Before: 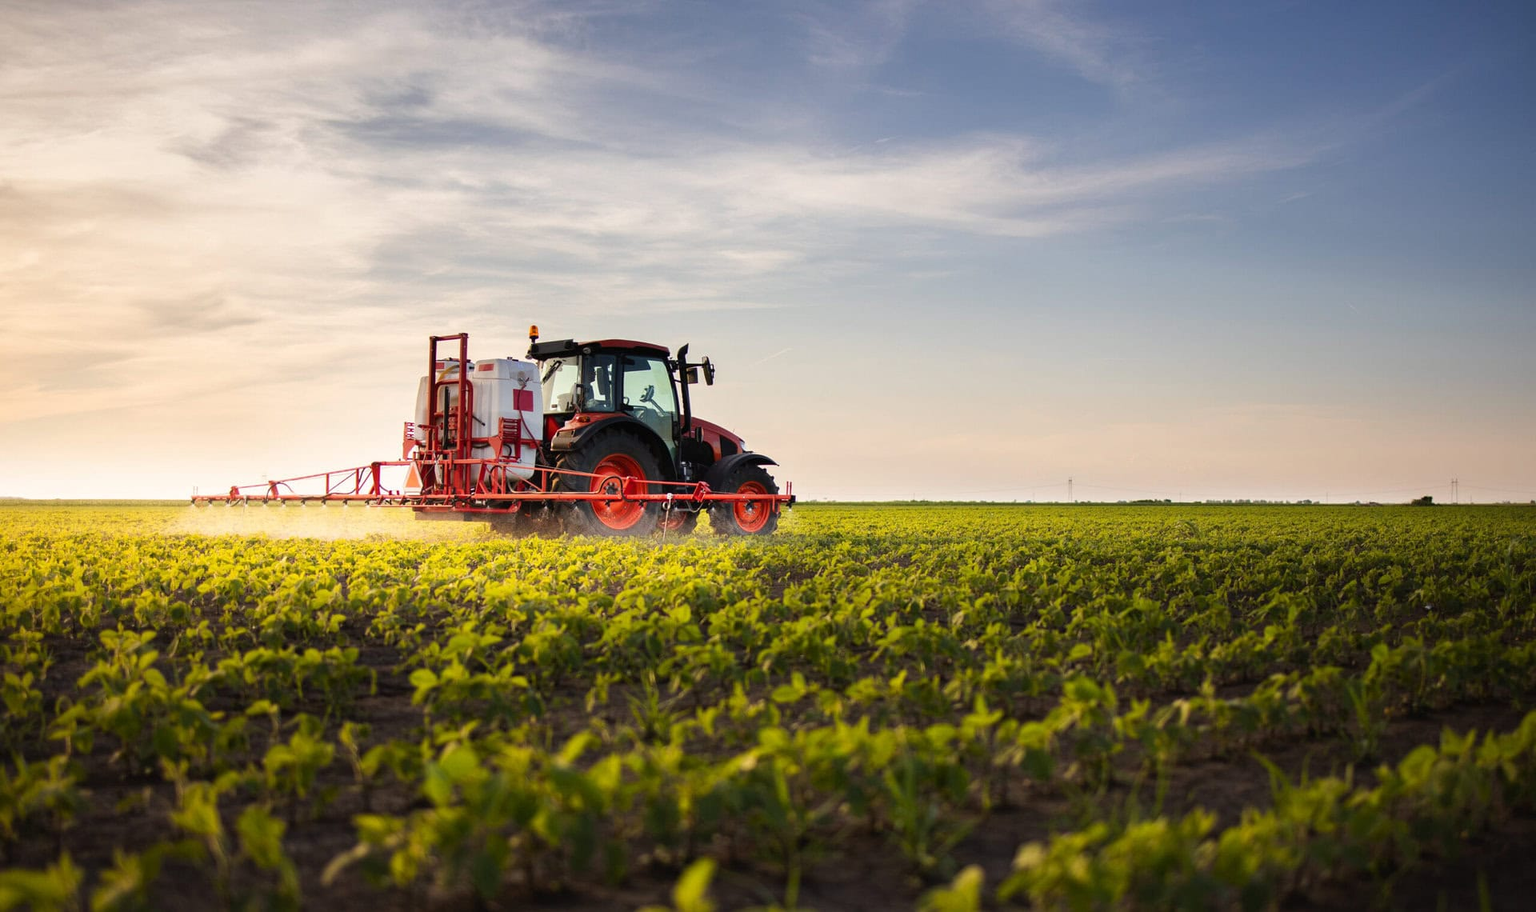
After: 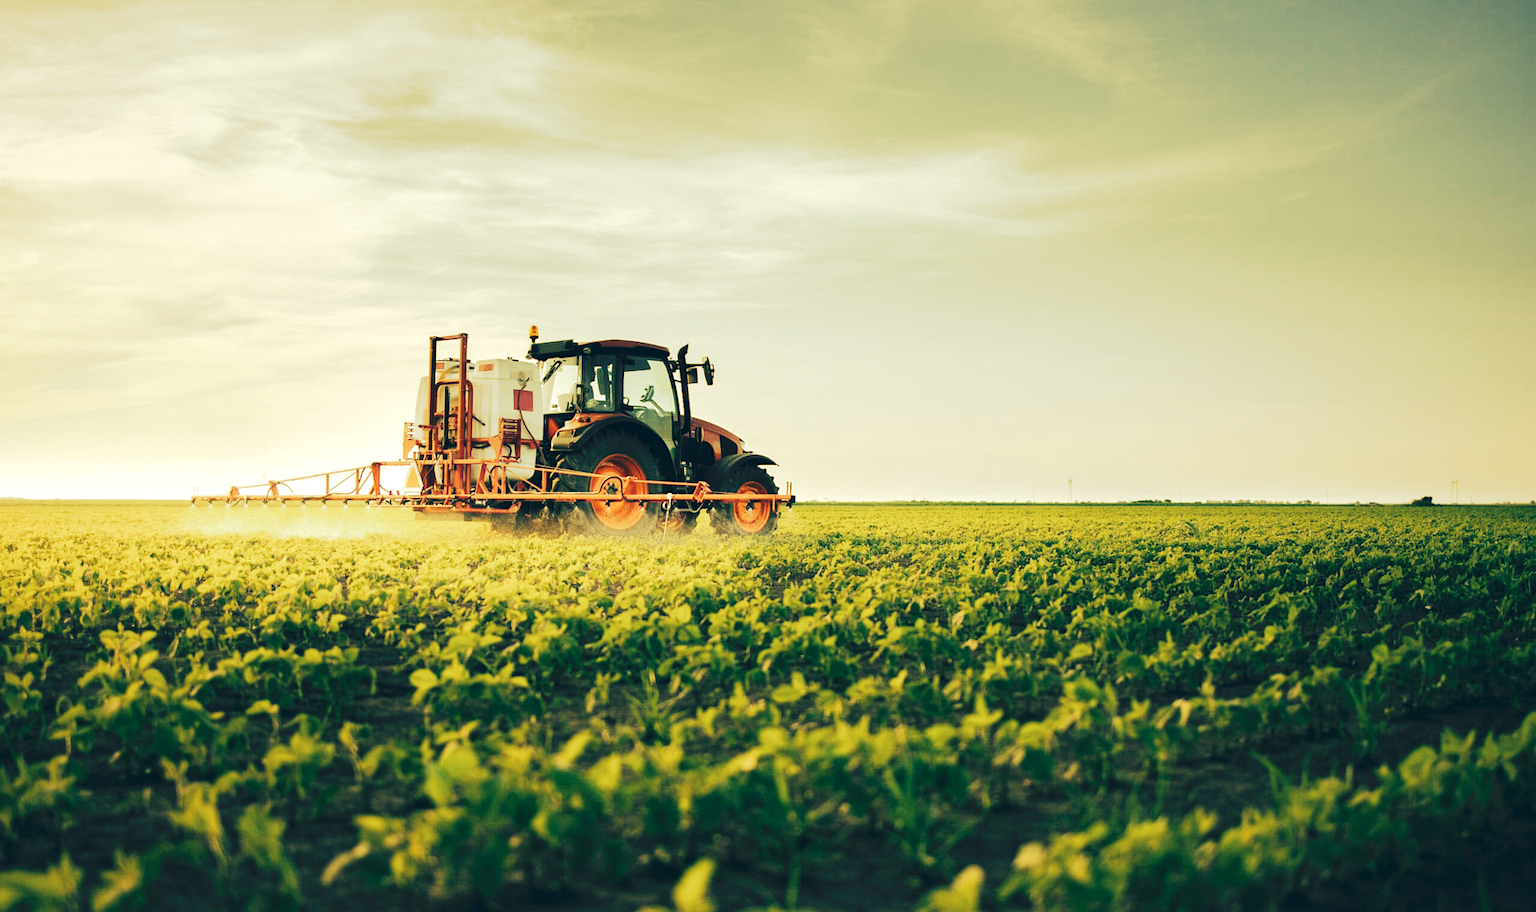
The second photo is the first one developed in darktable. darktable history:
tone curve: curves: ch0 [(0, 0) (0.003, 0.052) (0.011, 0.057) (0.025, 0.063) (0.044, 0.078) (0.069, 0.093) (0.1, 0.109) (0.136, 0.127) (0.177, 0.151) (0.224, 0.201) (0.277, 0.262) (0.335, 0.353) (0.399, 0.458) (0.468, 0.576) (0.543, 0.683) (0.623, 0.772) (0.709, 0.833) (0.801, 0.874) (0.898, 0.927) (1, 1)], preserve colors none
color look up table: target L [89.54, 85.89, 89.08, 87.02, 77.4, 66.99, 61.7, 60.46, 48.11, 40.74, 25.13, 18.05, 201.33, 104.71, 90.88, 78.91, 72.99, 60.15, 58.23, 62.2, 47.57, 45.46, 50.4, 32.14, 10.78, 94.29, 88.4, 73.32, 72.85, 69.93, 64.42, 75.14, 84.66, 52.48, 48.18, 52.36, 32.25, 30.49, 43.47, 22.65, 25.25, 3.015, 10.15, 2.261, 87.97, 72.03, 73.88, 66.43, 46.69], target a [-24.56, -32.18, -16.03, -38.36, -23.32, -0.954, -44.35, -19.36, -26.89, -29.03, -20.38, -25.31, 0, 0.001, -11.15, 12.74, 21.62, 29.82, 29.11, 40.37, 12.02, 2.955, 39.77, 27.37, -3.421, -18.15, -2.786, 21.48, -6.491, 1.863, 32.8, 1.832, 3.992, 42.05, -11.05, 13.19, 3.238, 16.18, 16.63, -13.94, 1.368, -5.883, -10.7, -4.128, -20.25, -37.13, -29.01, -11.81, -17.38], target b [53.16, 60.31, 66.74, 53.15, 43.86, 43.6, 43.69, 47.29, 18.67, 24.37, 3.088, 1.373, -0.001, -0.003, 55.84, 50.14, 58.37, 43.76, 30.84, 37.29, 33.69, 17.79, 42.21, 16.12, -6.652, 42.96, 39.73, 38.3, 21.45, 30.39, 24.73, 22.48, 36.34, 20.91, -0.558, 9.353, 1.052, 0.558, -7.896, -0.927, -19.41, -23.28, -21.29, -19.94, 35.77, 31.31, 17.82, 26.69, 6.064], num patches 49
